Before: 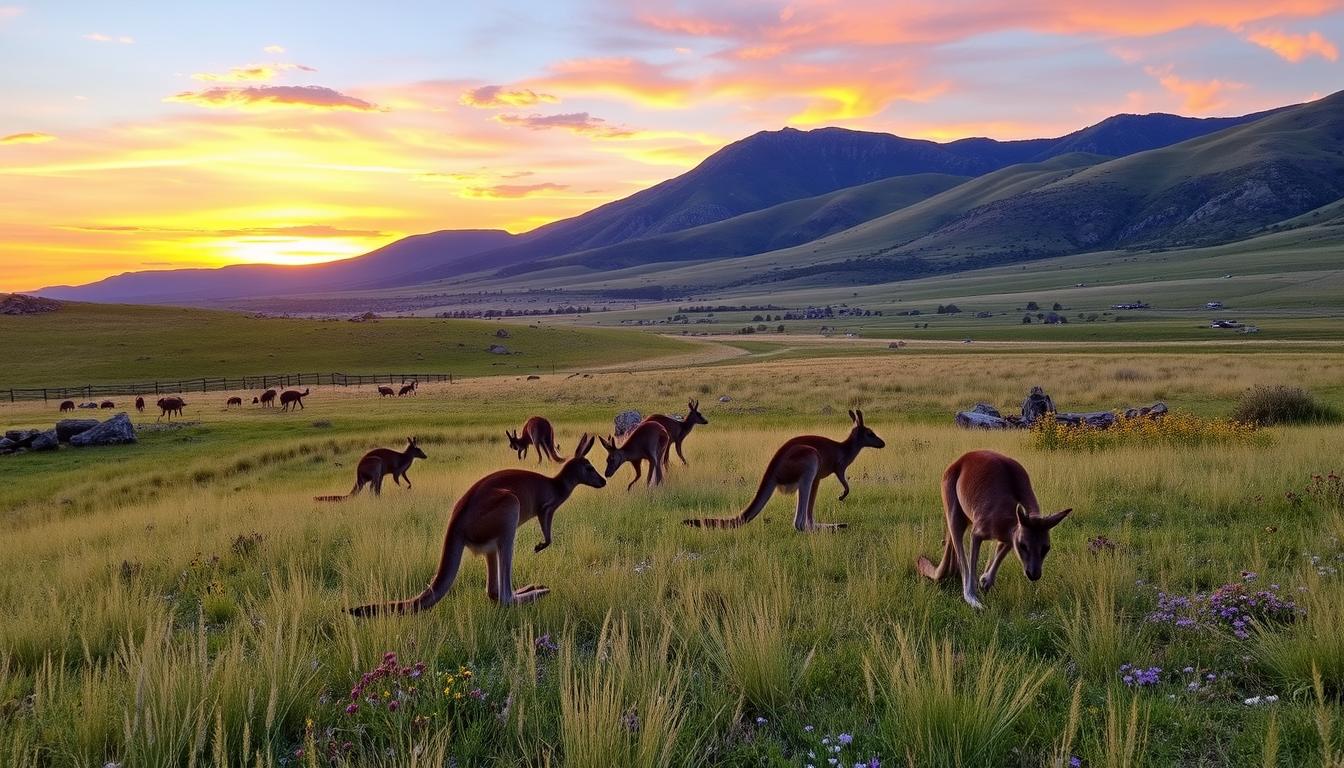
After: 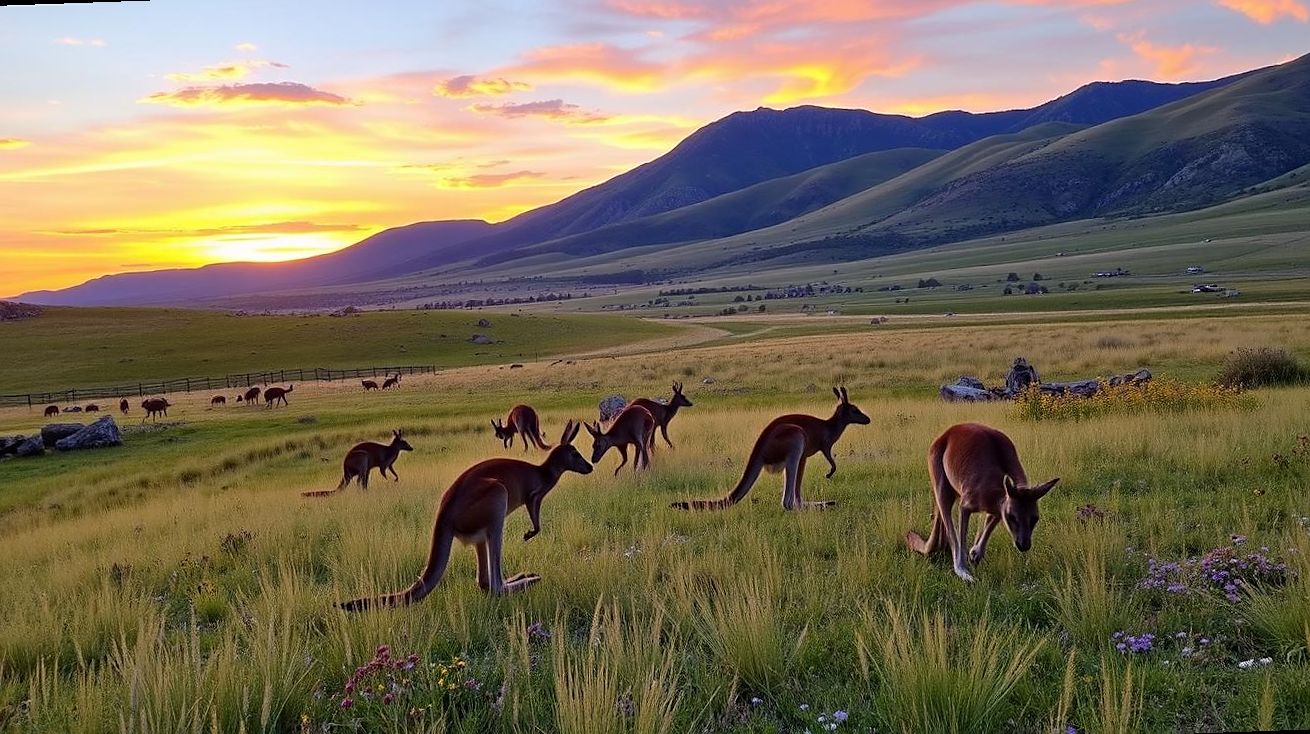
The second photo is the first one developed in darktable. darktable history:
rotate and perspective: rotation -2°, crop left 0.022, crop right 0.978, crop top 0.049, crop bottom 0.951
sharpen: radius 1.458, amount 0.398, threshold 1.271
white balance: emerald 1
